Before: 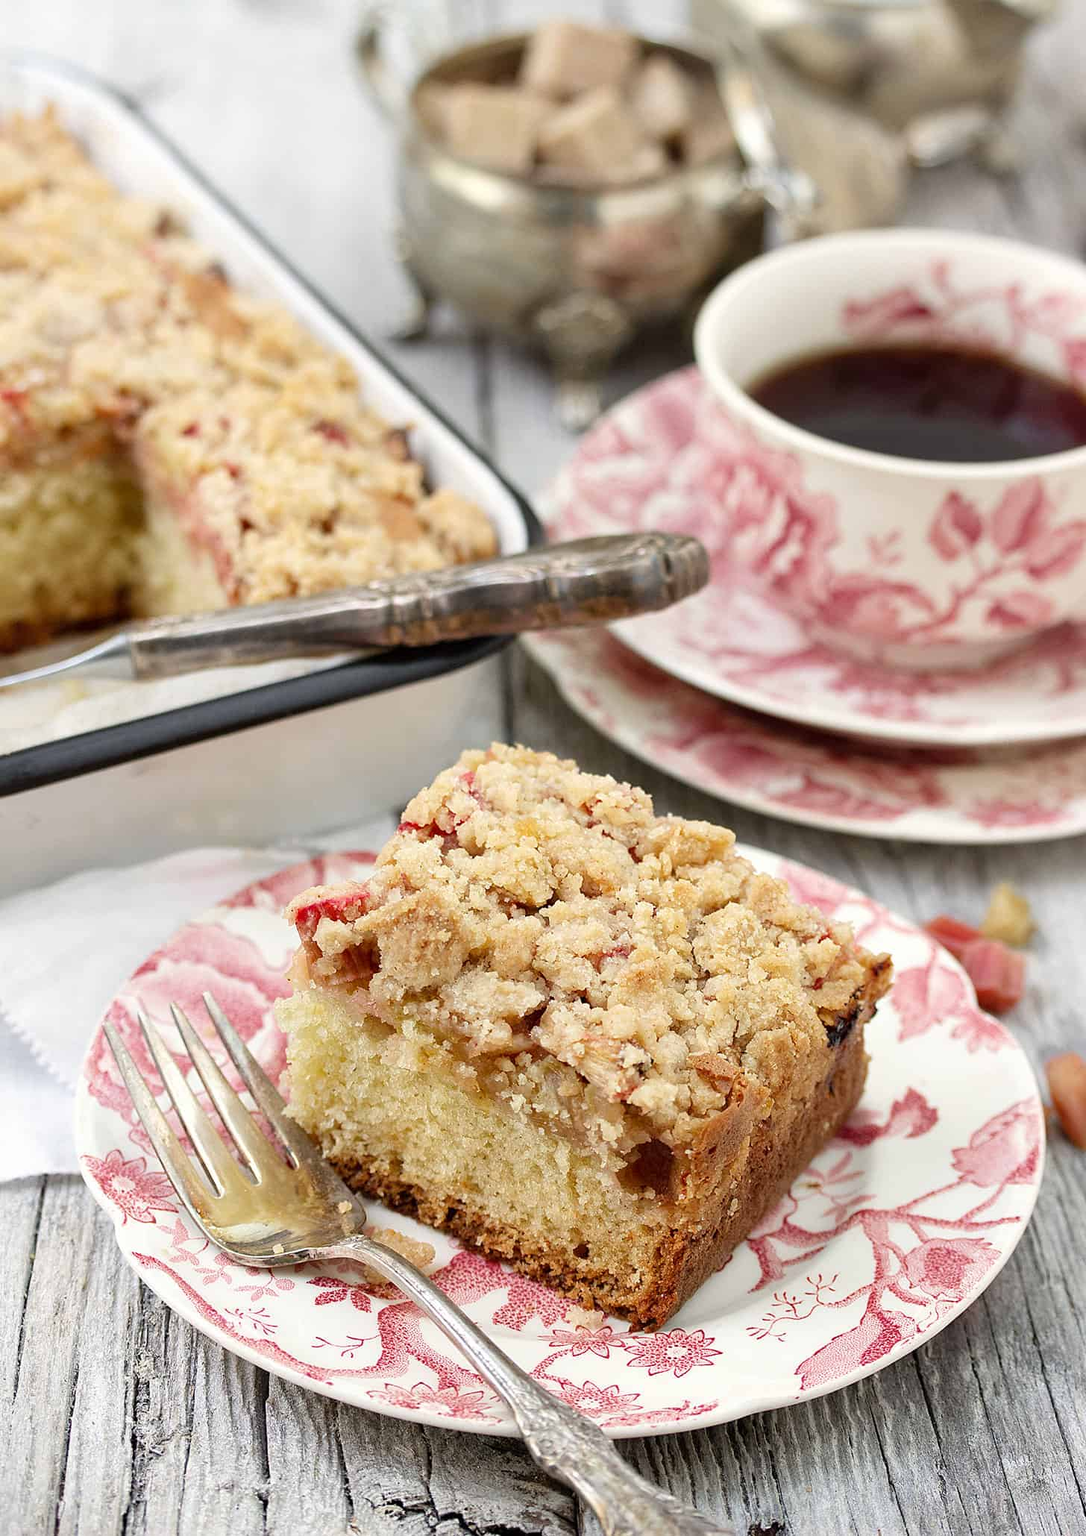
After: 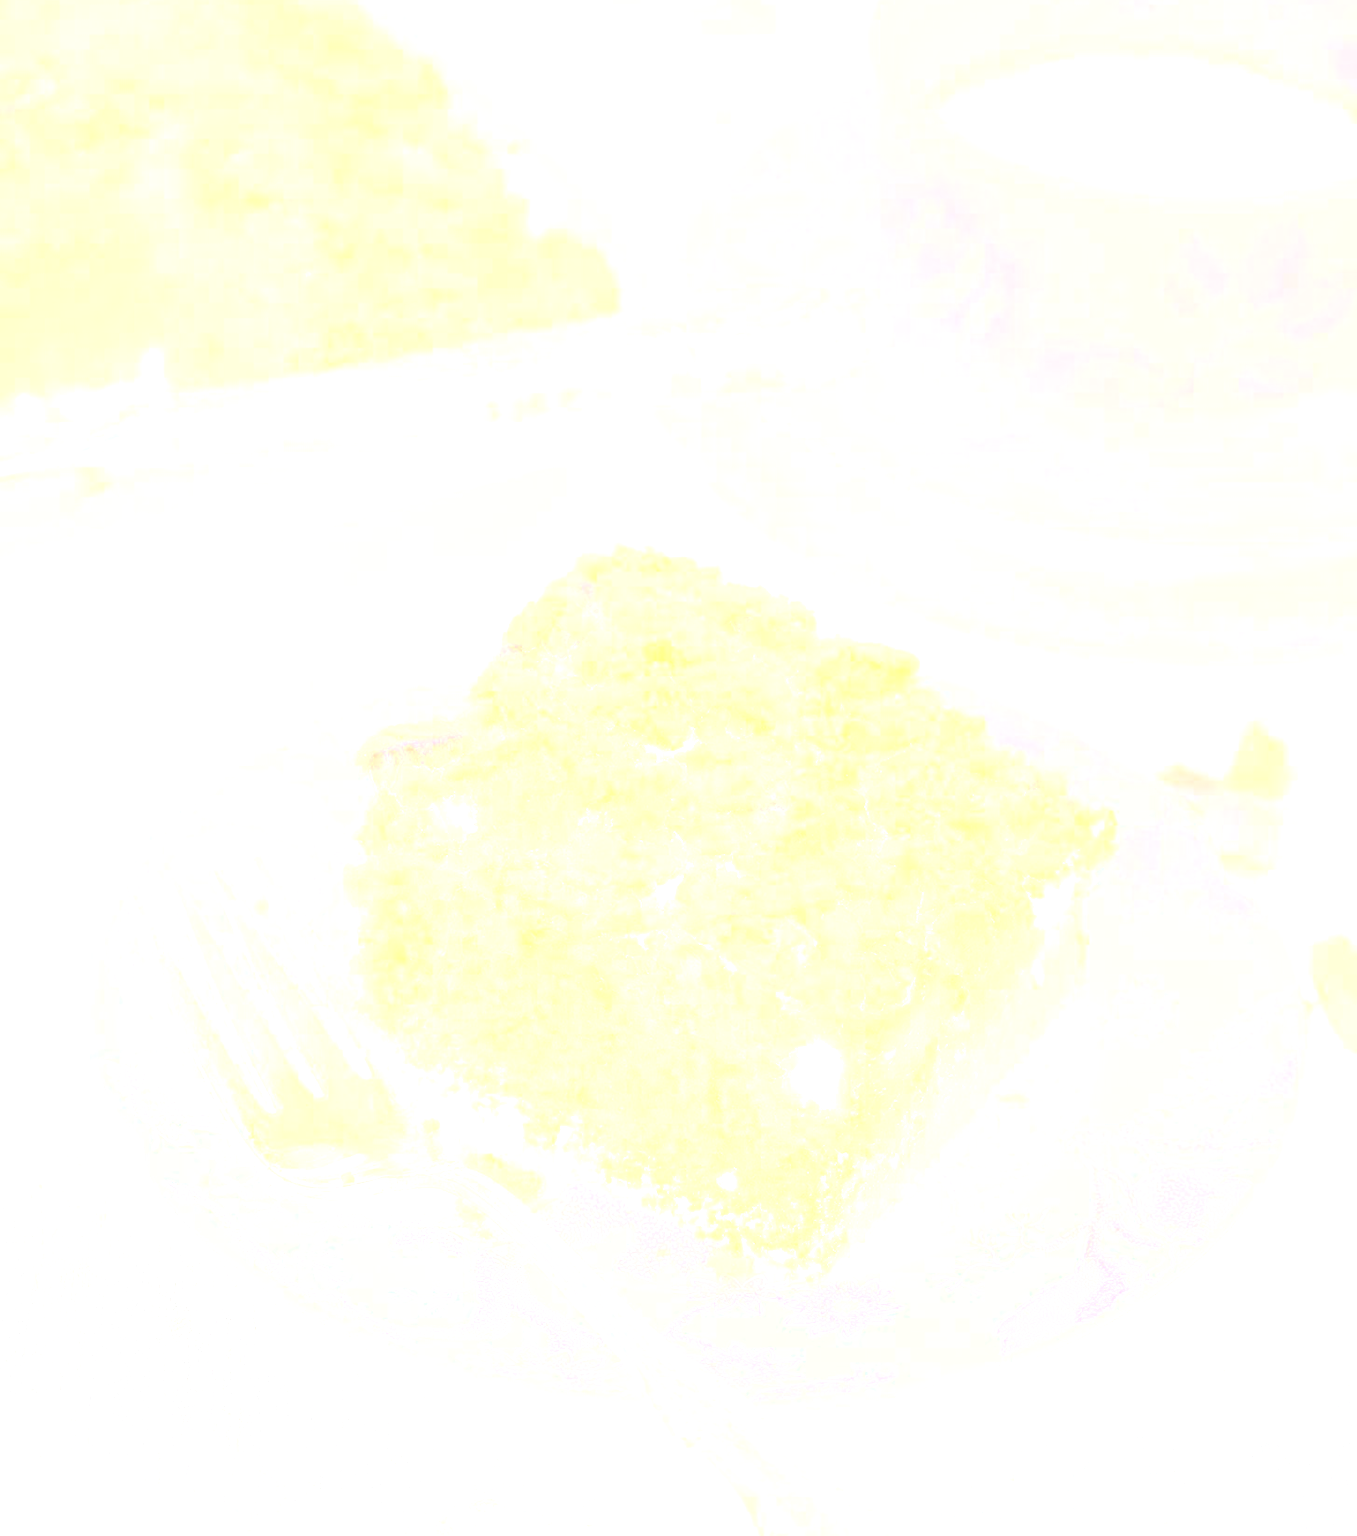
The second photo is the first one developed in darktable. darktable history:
local contrast: detail 110%
bloom: size 85%, threshold 5%, strength 85%
crop and rotate: top 19.998%
